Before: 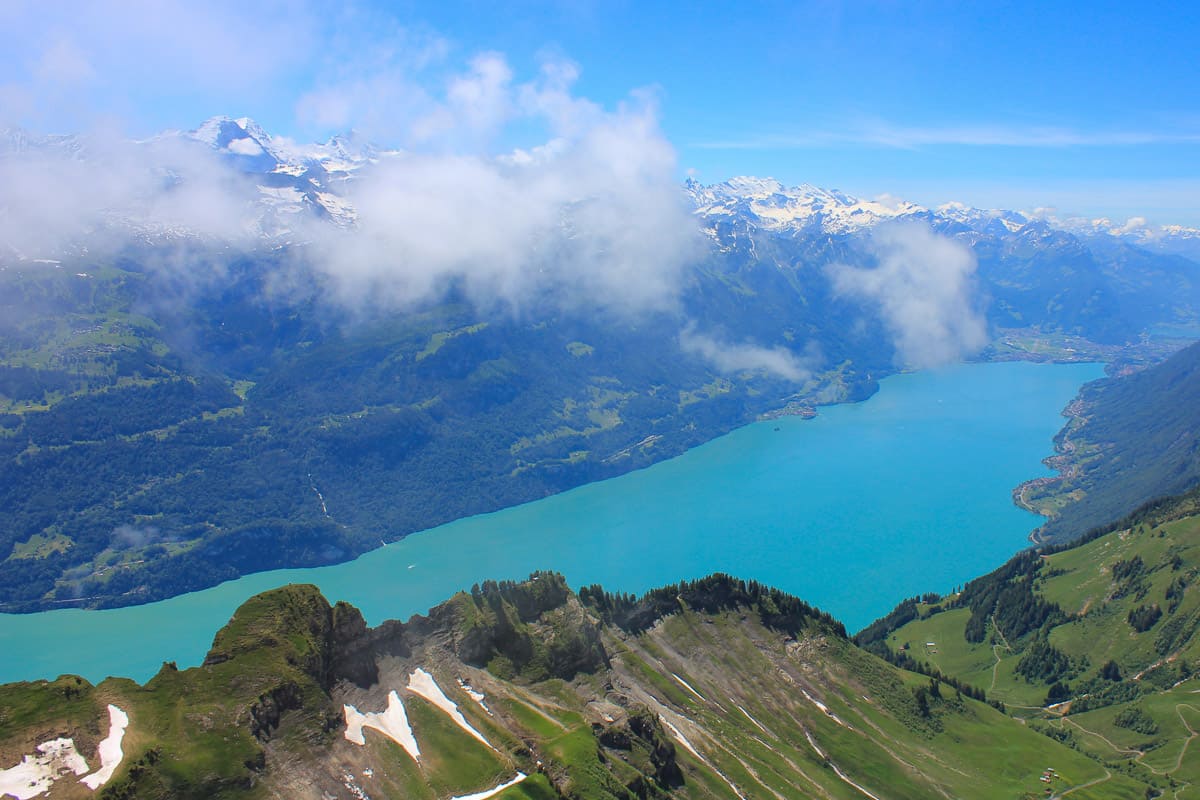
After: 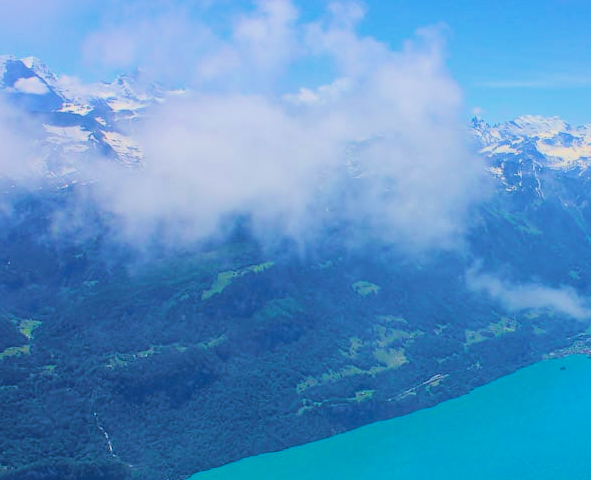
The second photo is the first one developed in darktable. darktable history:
crop: left 17.835%, top 7.675%, right 32.881%, bottom 32.213%
velvia: strength 74%
color correction: highlights a* -0.137, highlights b* 0.137
local contrast: mode bilateral grid, contrast 10, coarseness 25, detail 115%, midtone range 0.2
filmic rgb: black relative exposure -5 EV, hardness 2.88, contrast 1.3
